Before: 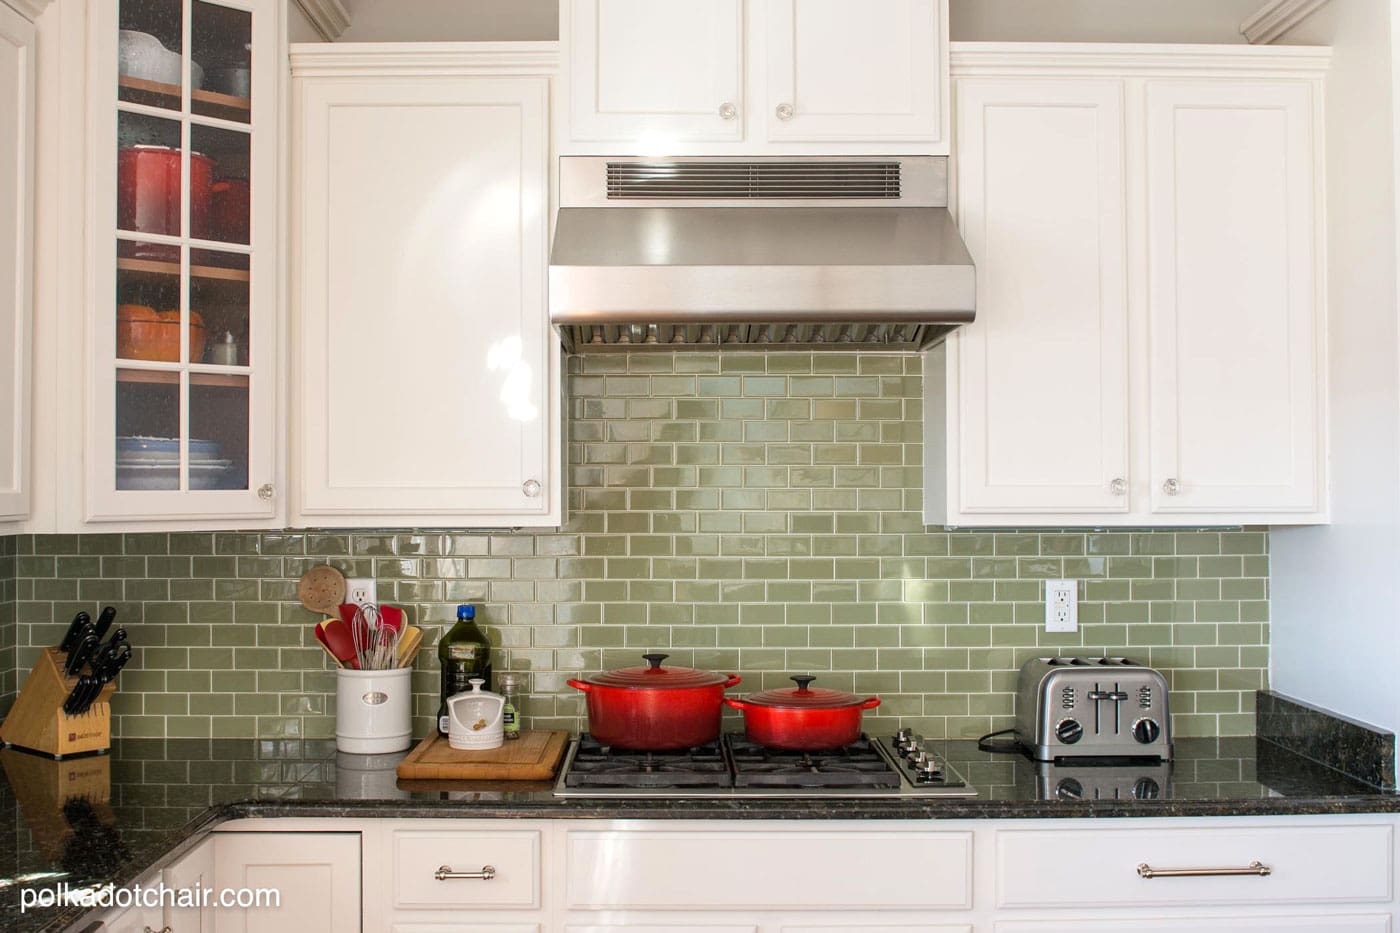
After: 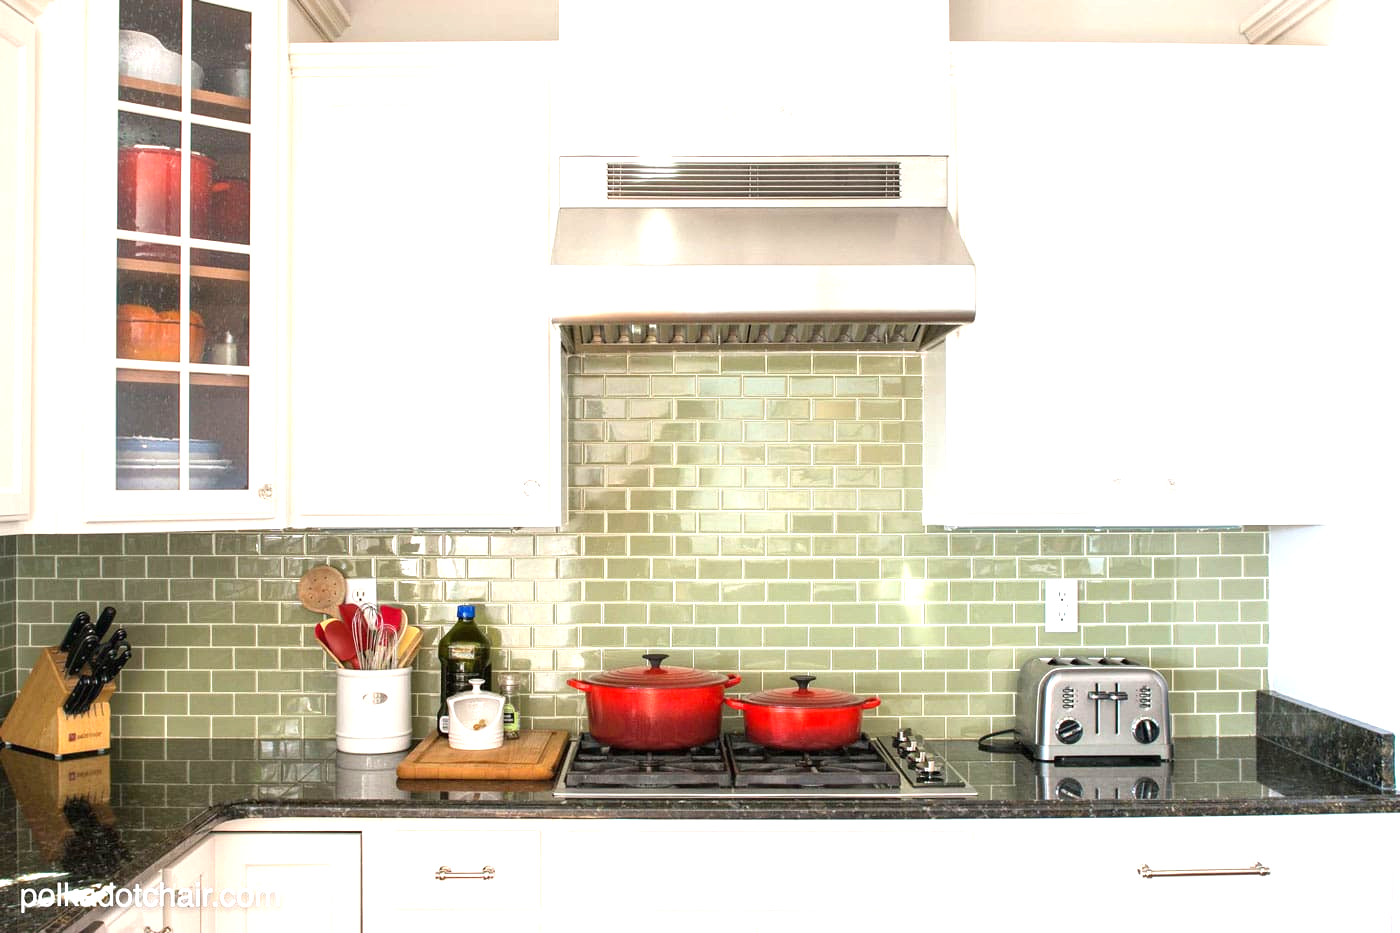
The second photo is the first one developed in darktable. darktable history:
exposure: black level correction 0, exposure 1.104 EV, compensate highlight preservation false
